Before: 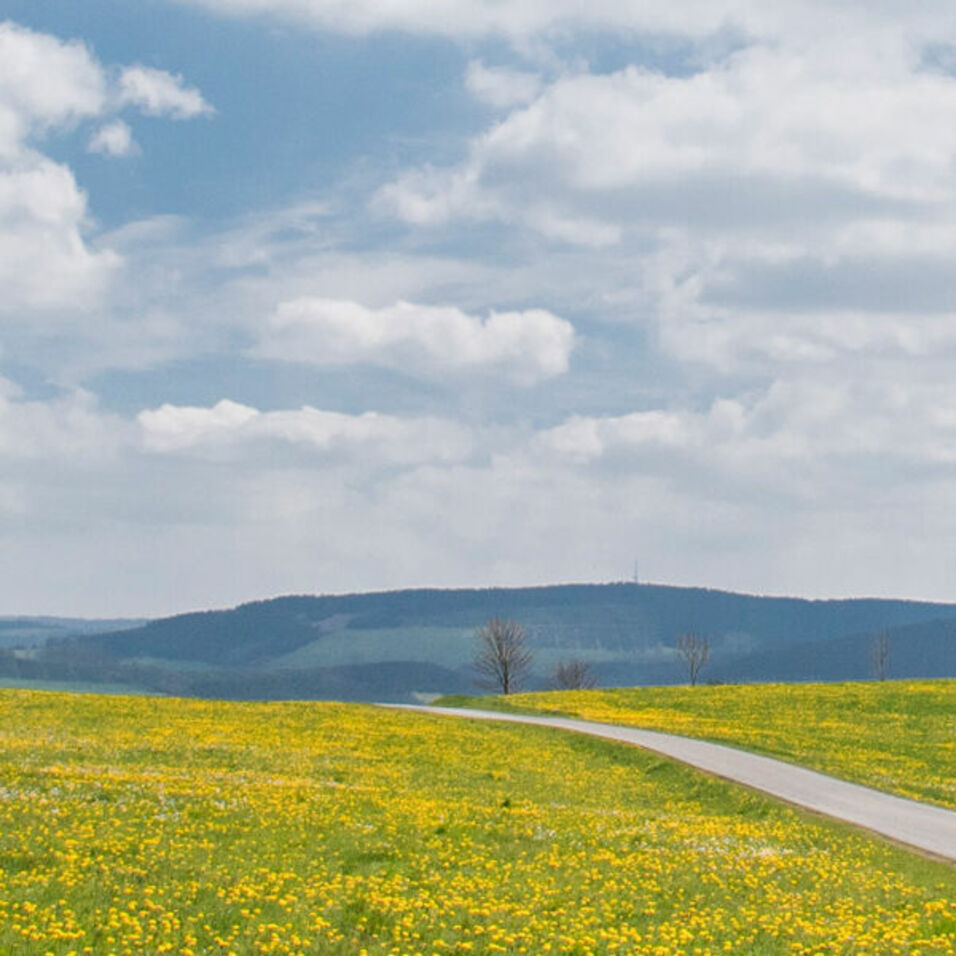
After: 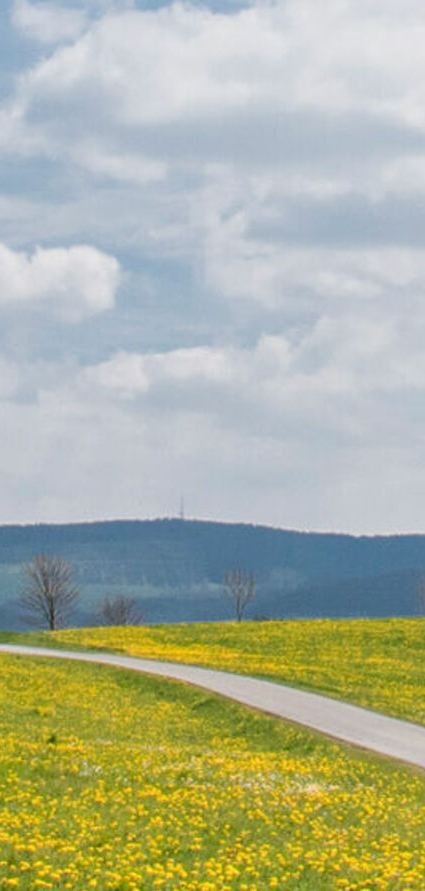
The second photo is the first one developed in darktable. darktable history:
crop: left 47.522%, top 6.756%, right 7.985%
